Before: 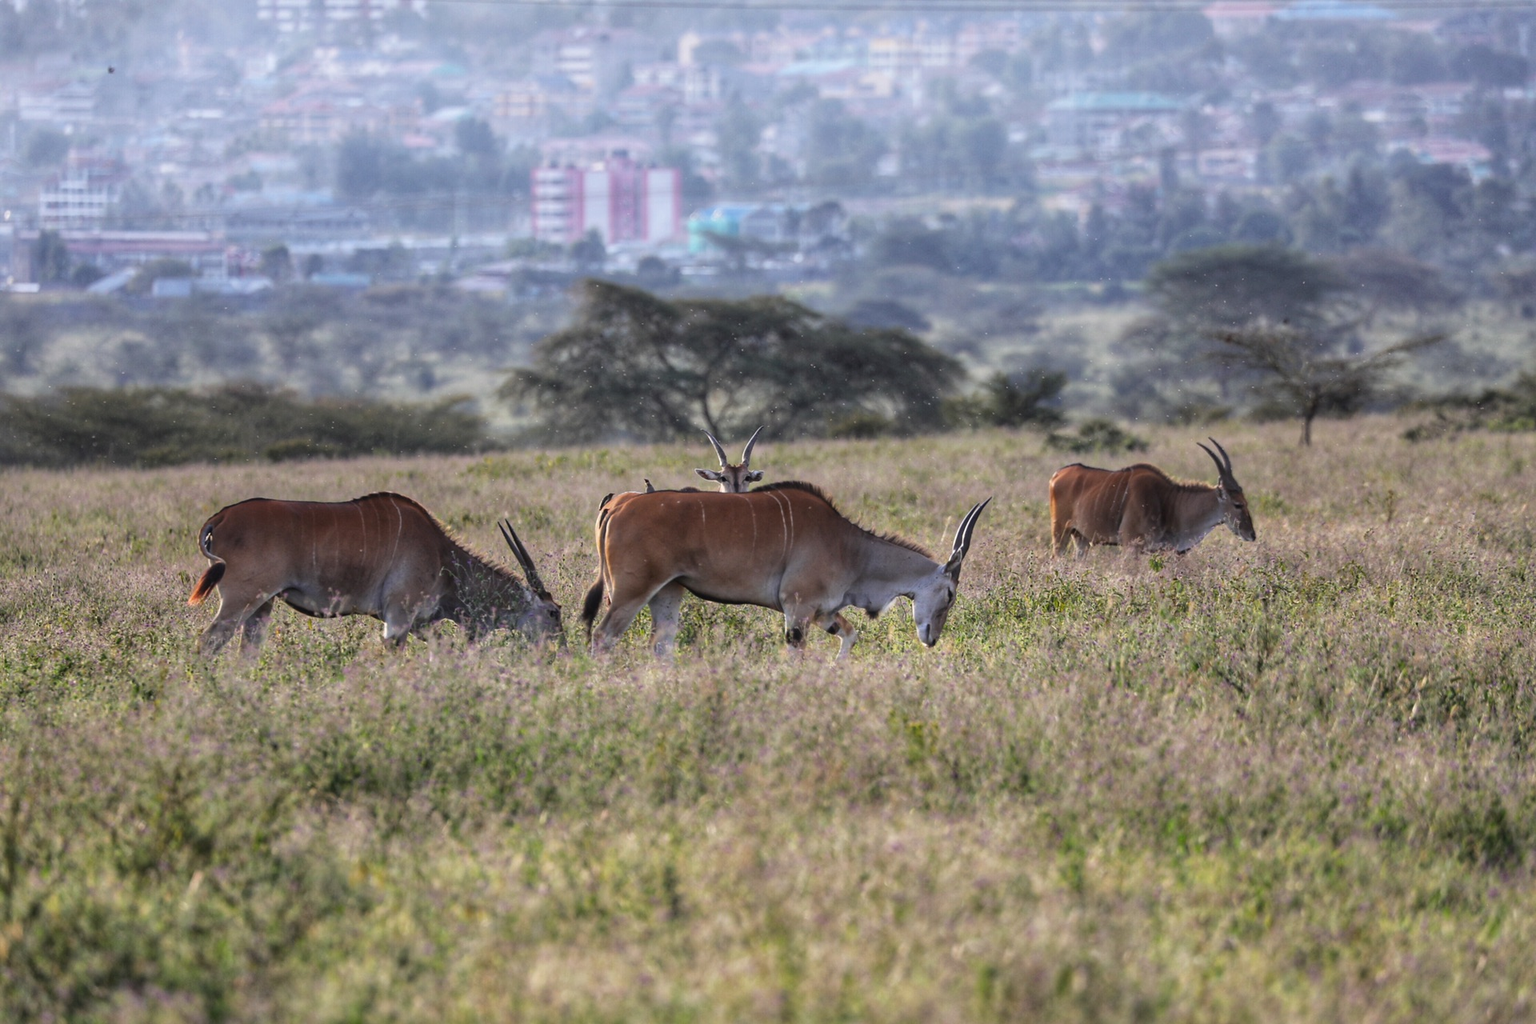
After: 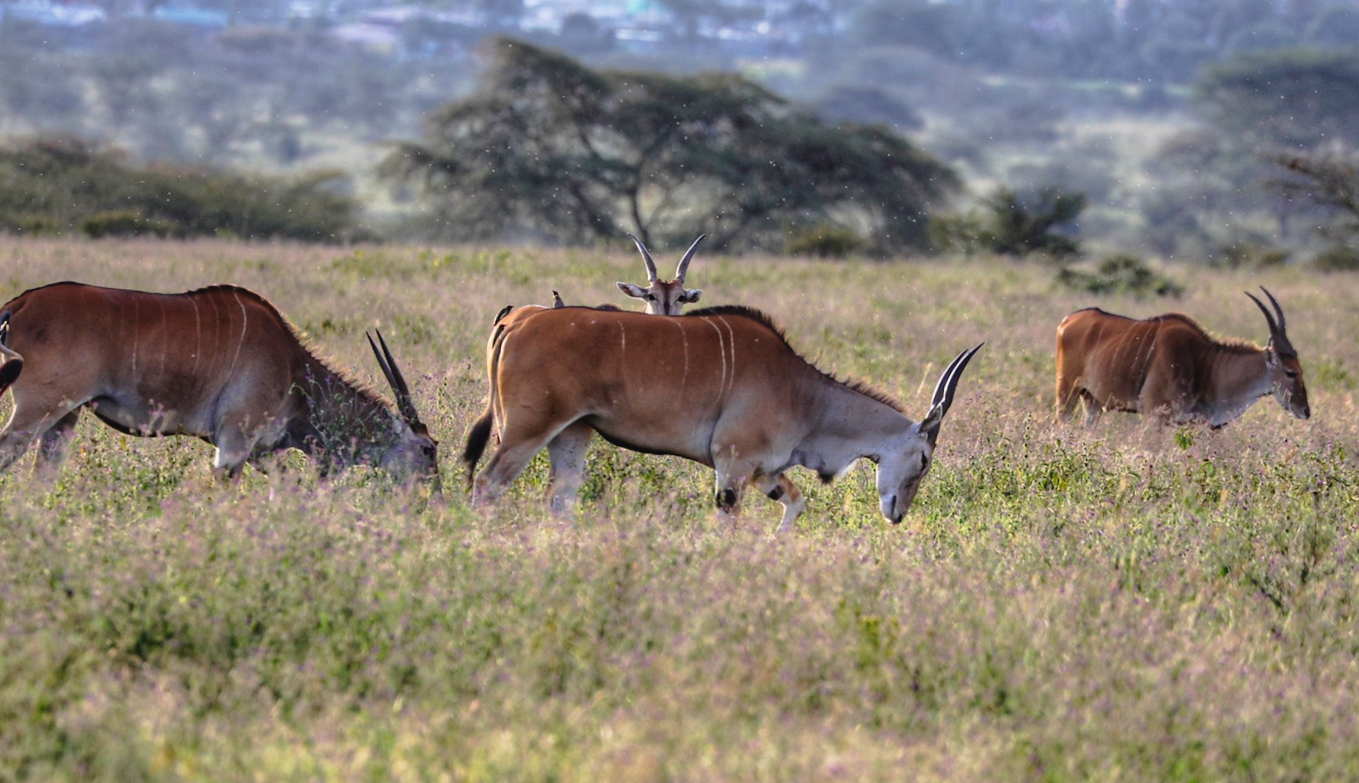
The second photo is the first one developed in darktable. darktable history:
crop and rotate: angle -3.86°, left 9.747%, top 20.707%, right 12.445%, bottom 12.023%
tone curve: curves: ch0 [(0, 0.013) (0.117, 0.081) (0.257, 0.259) (0.408, 0.45) (0.611, 0.64) (0.81, 0.857) (1, 1)]; ch1 [(0, 0) (0.287, 0.198) (0.501, 0.506) (0.56, 0.584) (0.715, 0.741) (0.976, 0.992)]; ch2 [(0, 0) (0.369, 0.362) (0.5, 0.5) (0.537, 0.547) (0.59, 0.603) (0.681, 0.754) (1, 1)], preserve colors none
velvia: strength 21.39%
